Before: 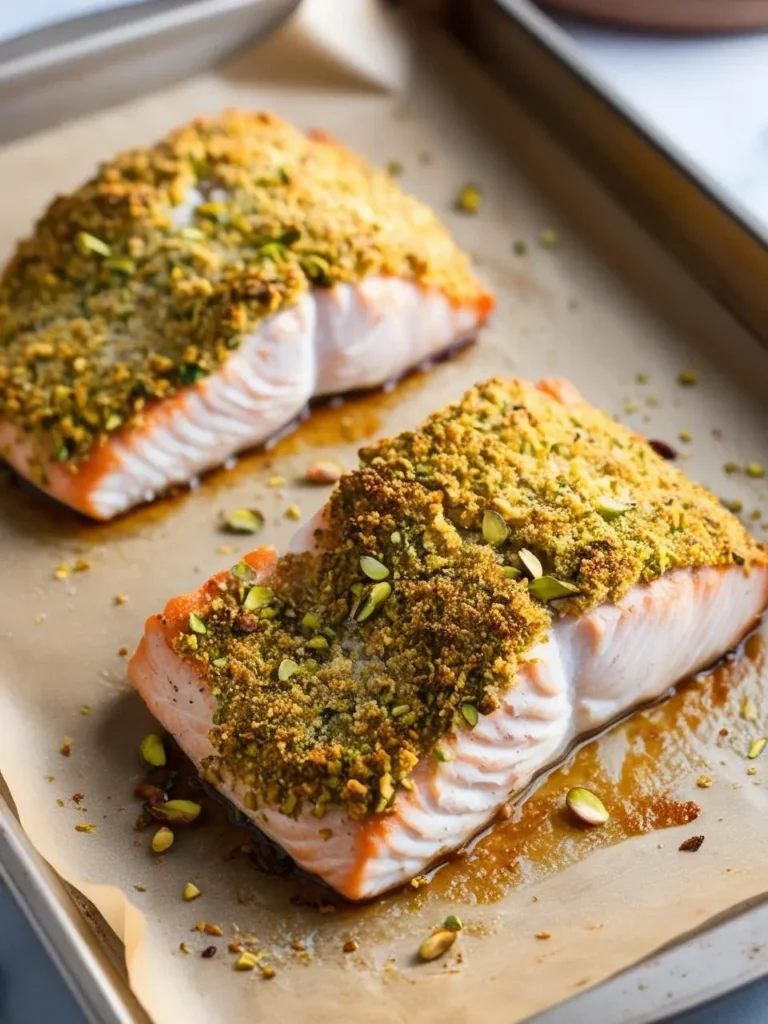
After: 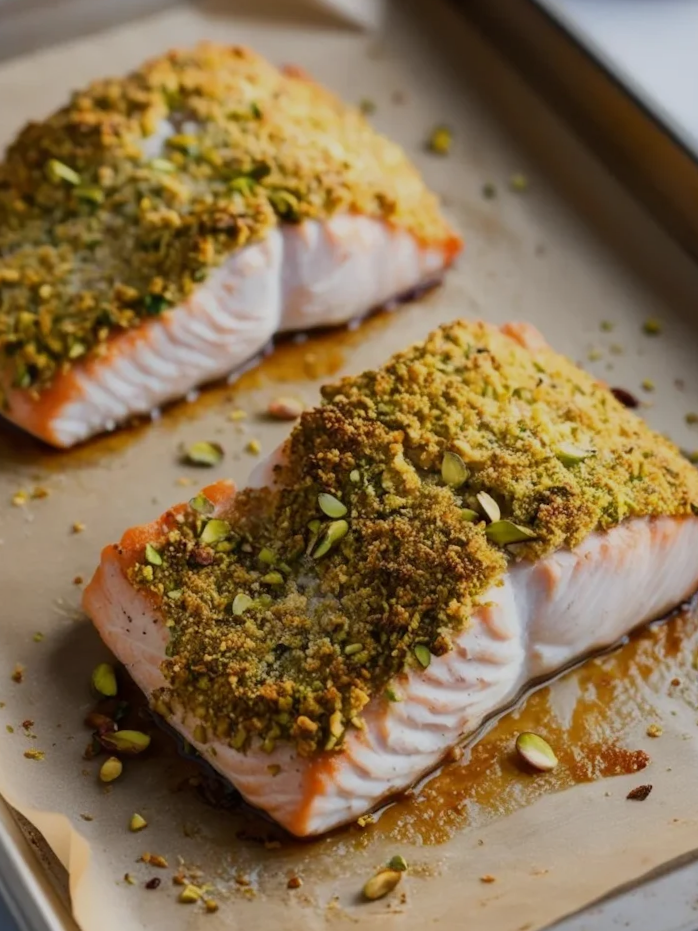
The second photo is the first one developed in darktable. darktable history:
exposure: exposure -0.554 EV, compensate highlight preservation false
crop and rotate: angle -2.07°, left 3.093%, top 3.974%, right 1.61%, bottom 0.729%
